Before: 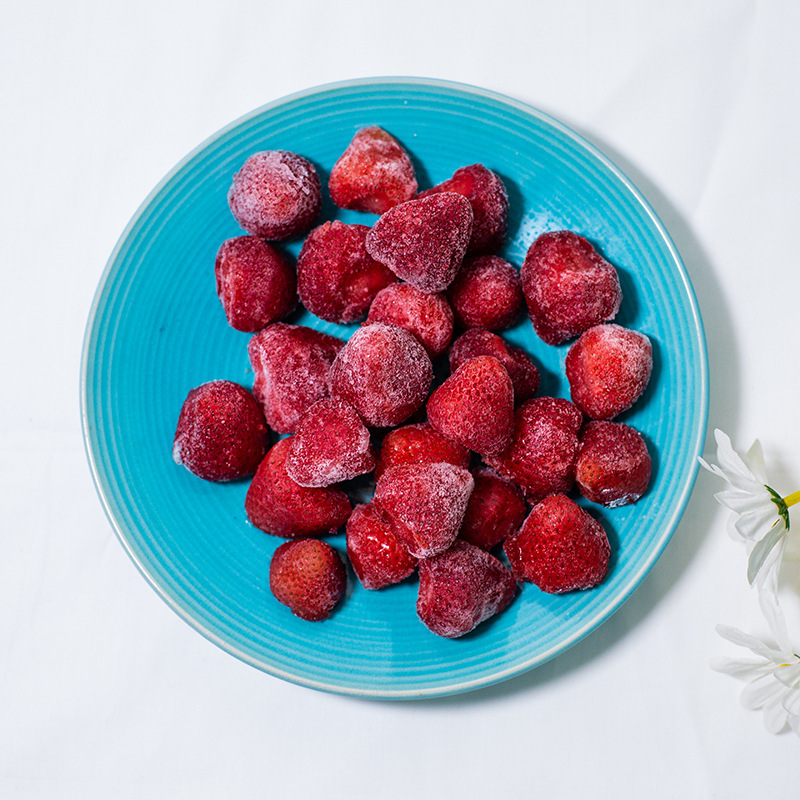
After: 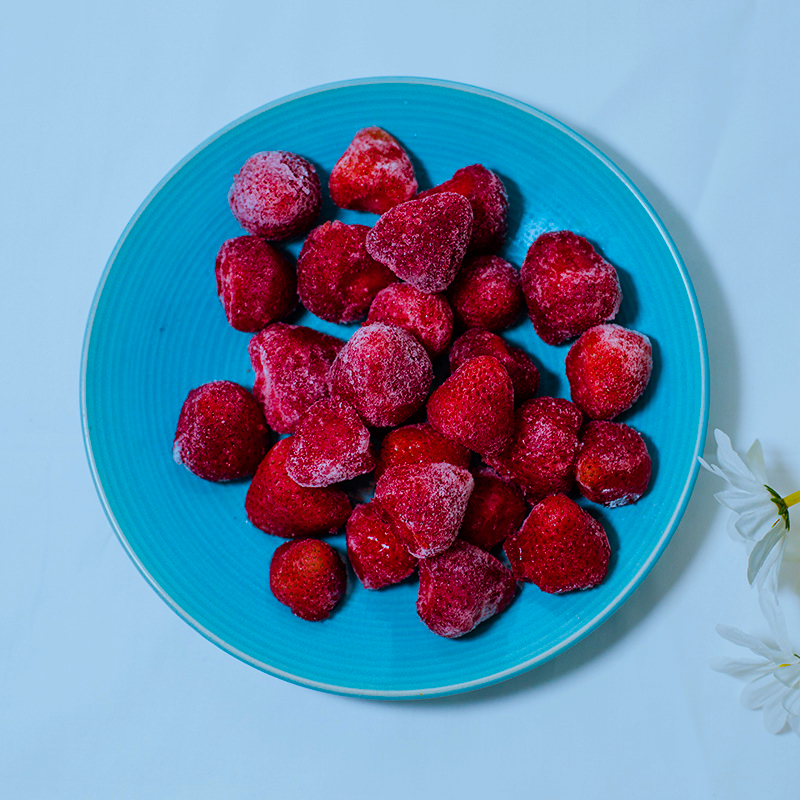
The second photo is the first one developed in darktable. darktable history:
color balance rgb: shadows lift › chroma 4.477%, shadows lift › hue 24.68°, perceptual saturation grading › global saturation 49.425%, global vibrance 20%
color correction: highlights a* -10.66, highlights b* -19.69
exposure: exposure -0.585 EV, compensate exposure bias true, compensate highlight preservation false
